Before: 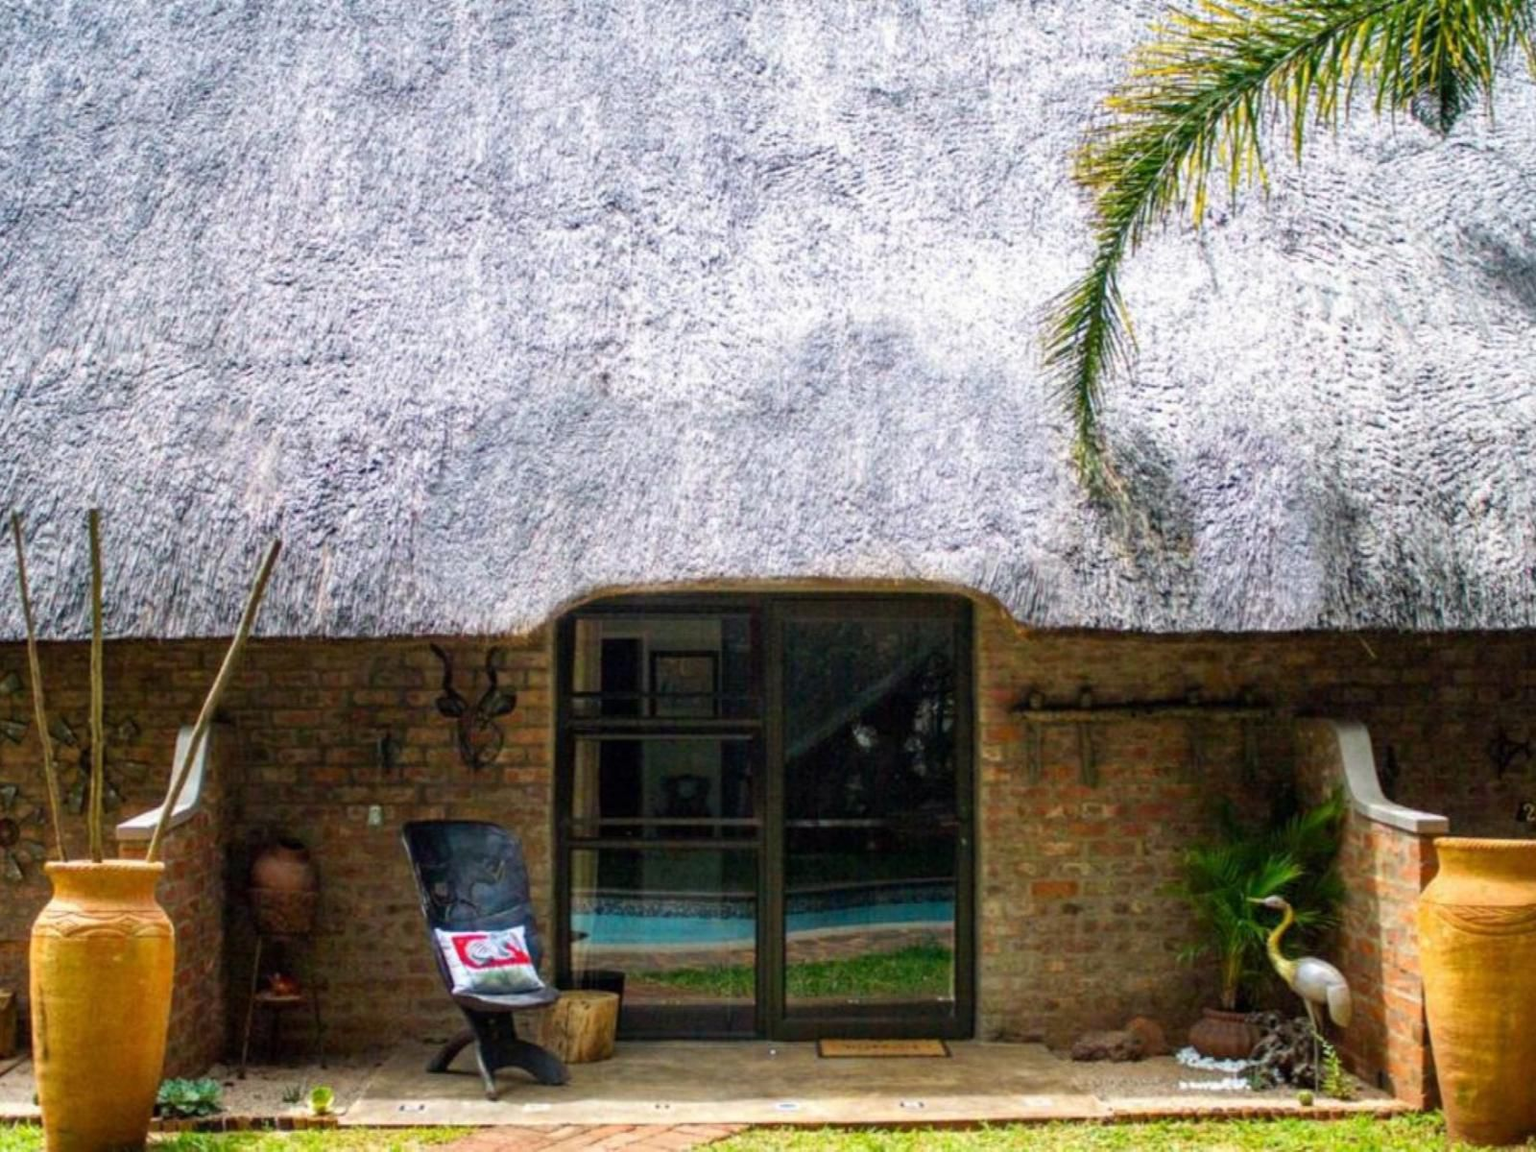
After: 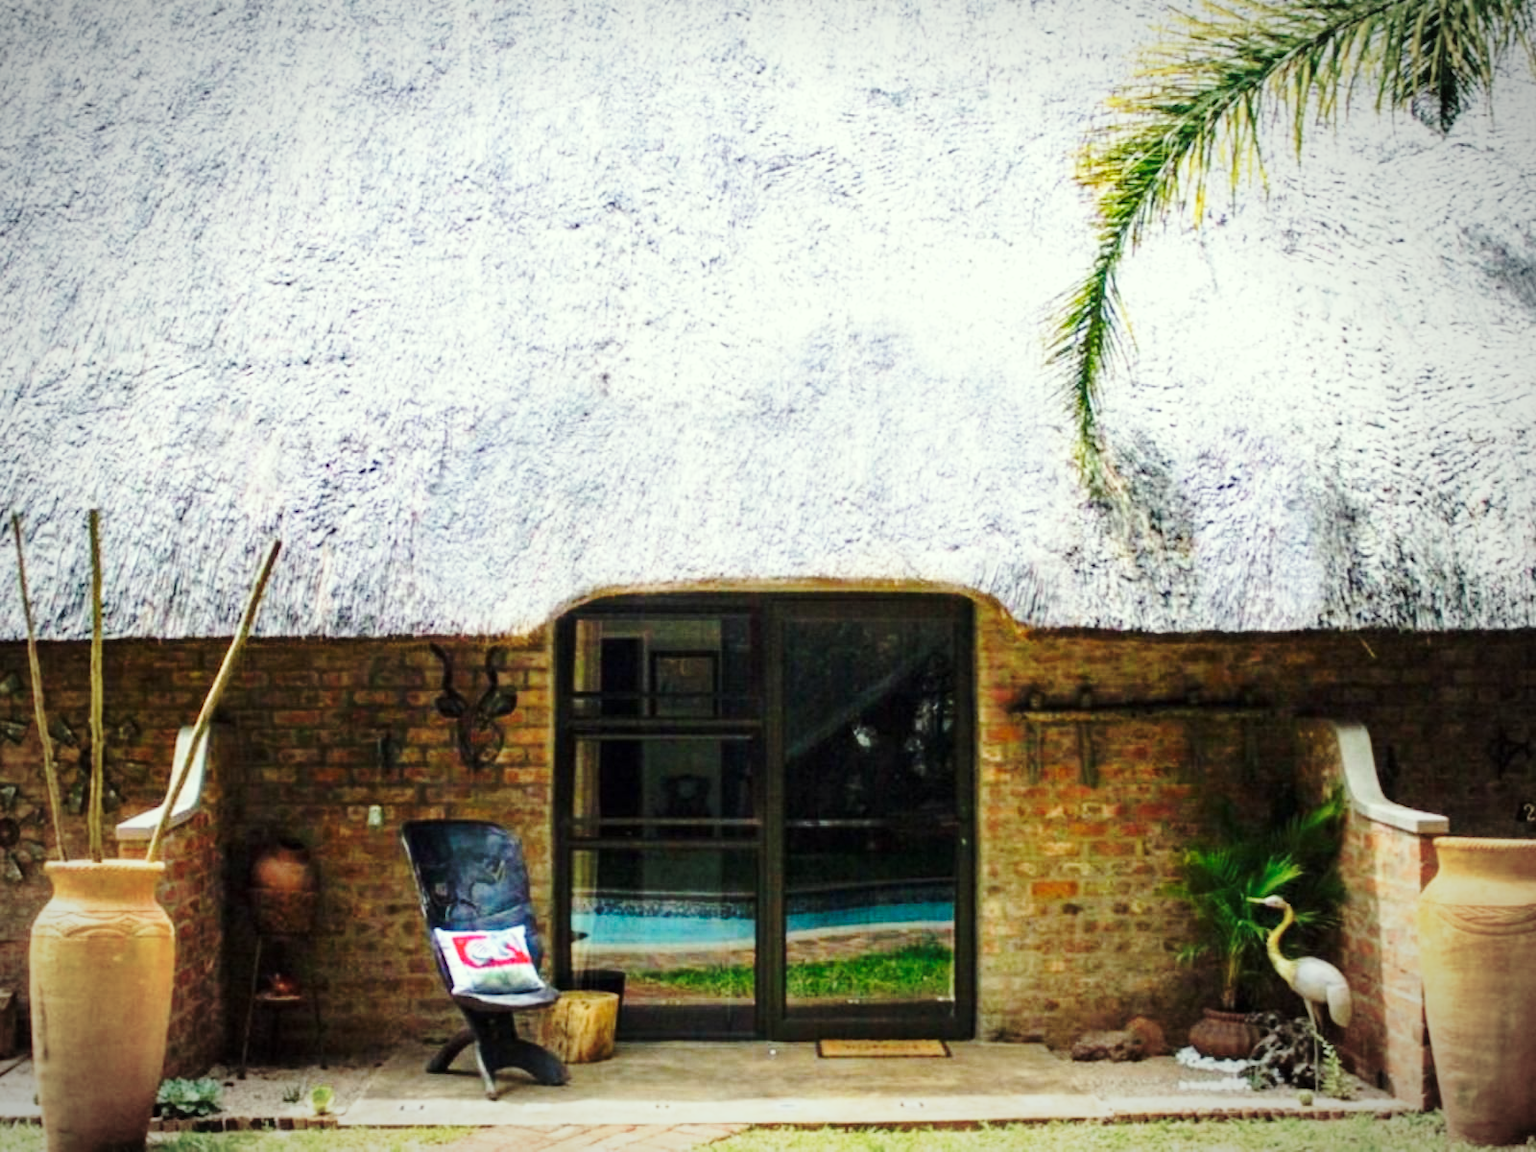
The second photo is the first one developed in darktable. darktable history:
tone curve: curves: ch0 [(0, 0) (0.641, 0.691) (1, 1)], color space Lab, independent channels, preserve colors none
base curve: curves: ch0 [(0, 0) (0.036, 0.037) (0.121, 0.228) (0.46, 0.76) (0.859, 0.983) (1, 1)], preserve colors none
vignetting: center (-0.033, -0.038), automatic ratio true
color correction: highlights a* -4.52, highlights b* 5.05, saturation 0.956
